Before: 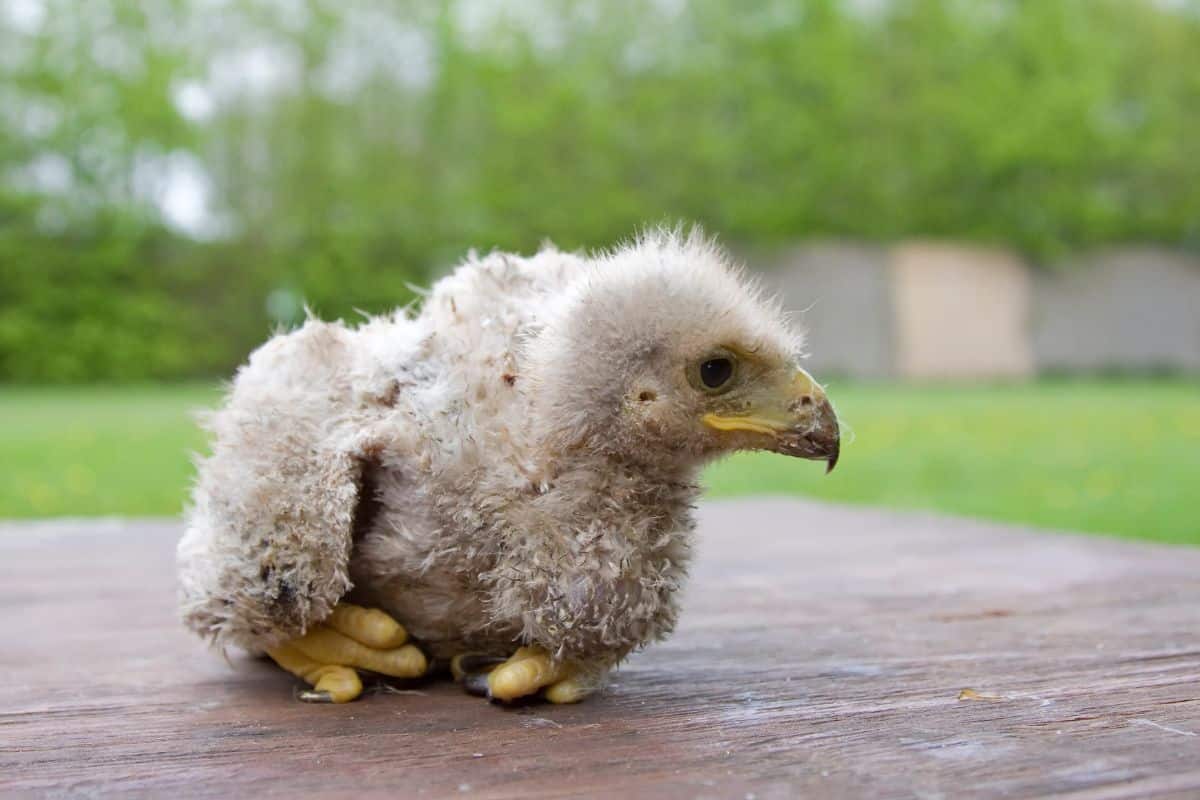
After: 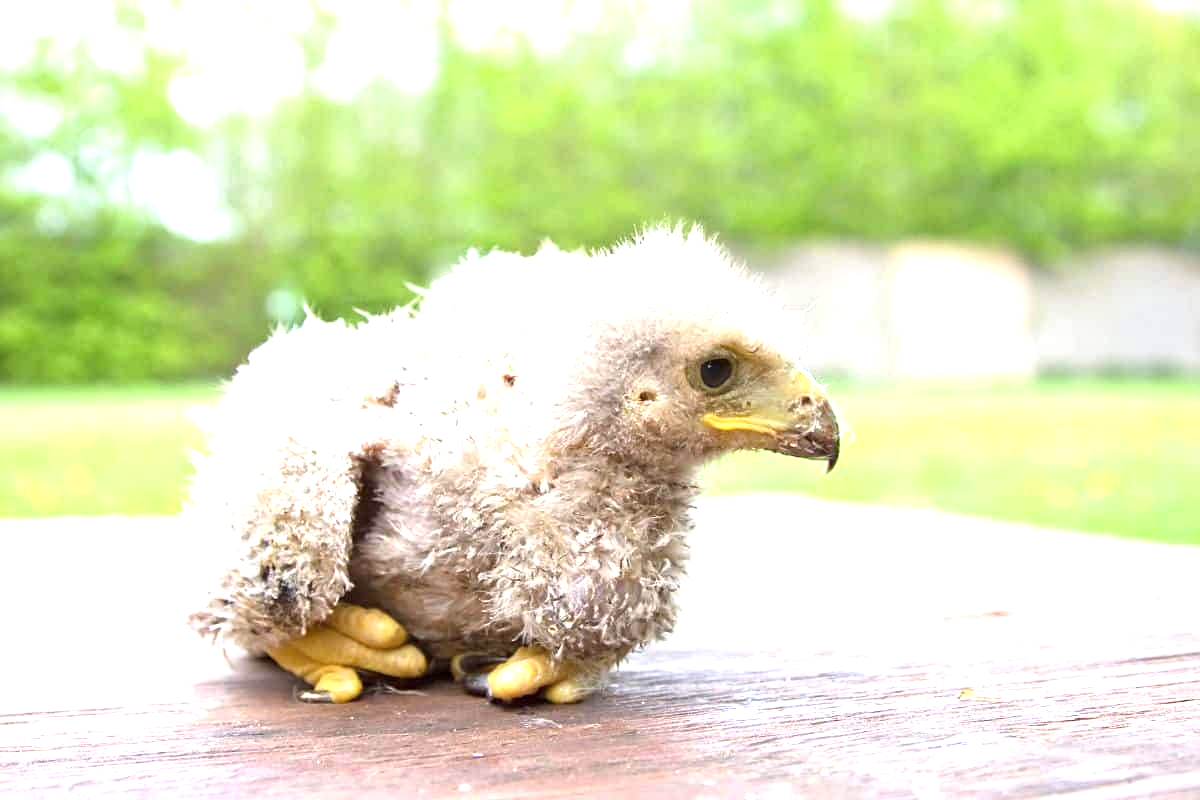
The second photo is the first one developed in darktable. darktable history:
exposure: black level correction 0, exposure 1.524 EV, compensate highlight preservation false
sharpen: amount 0.213
